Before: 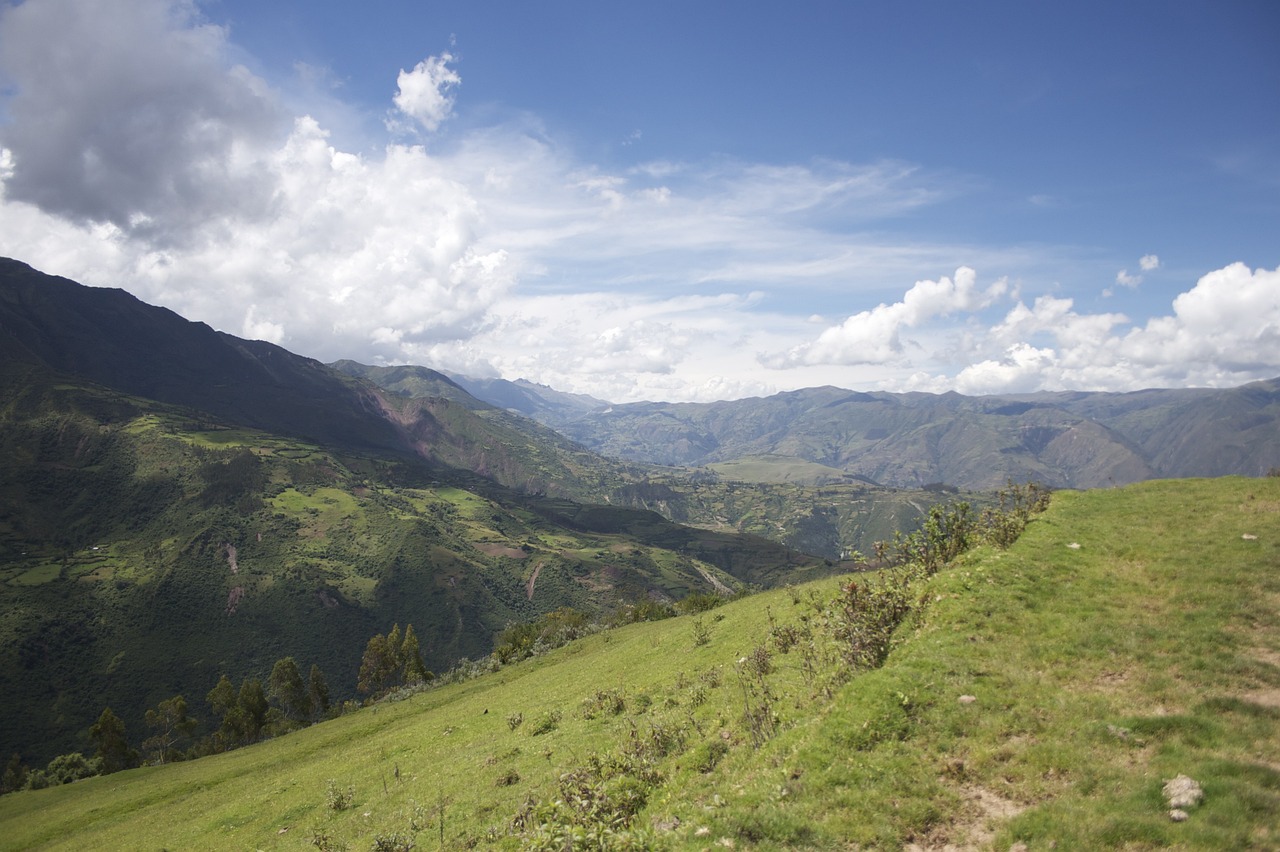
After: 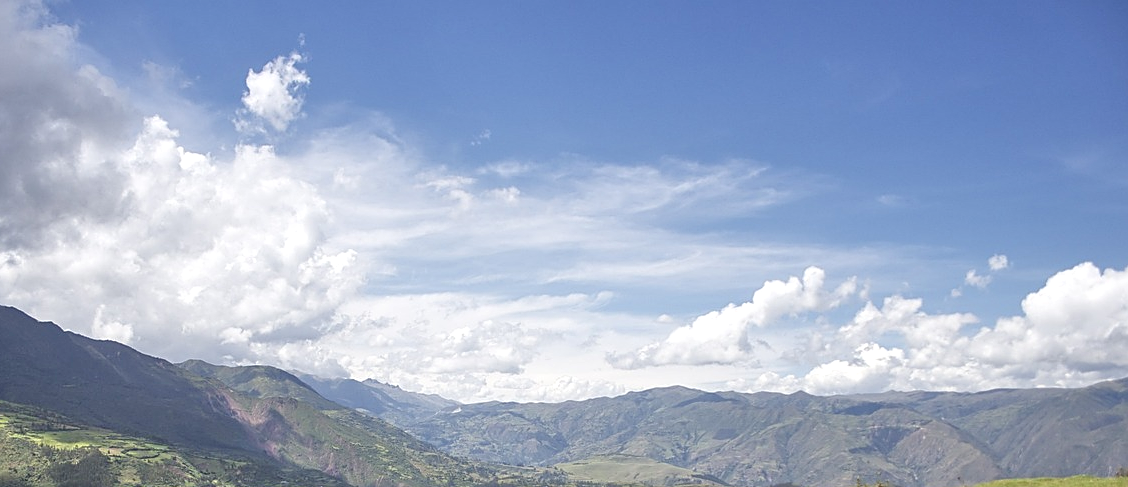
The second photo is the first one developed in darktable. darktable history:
sharpen: on, module defaults
crop and rotate: left 11.812%, bottom 42.776%
local contrast: on, module defaults
tone equalizer: -7 EV 0.15 EV, -6 EV 0.6 EV, -5 EV 1.15 EV, -4 EV 1.33 EV, -3 EV 1.15 EV, -2 EV 0.6 EV, -1 EV 0.15 EV, mask exposure compensation -0.5 EV
